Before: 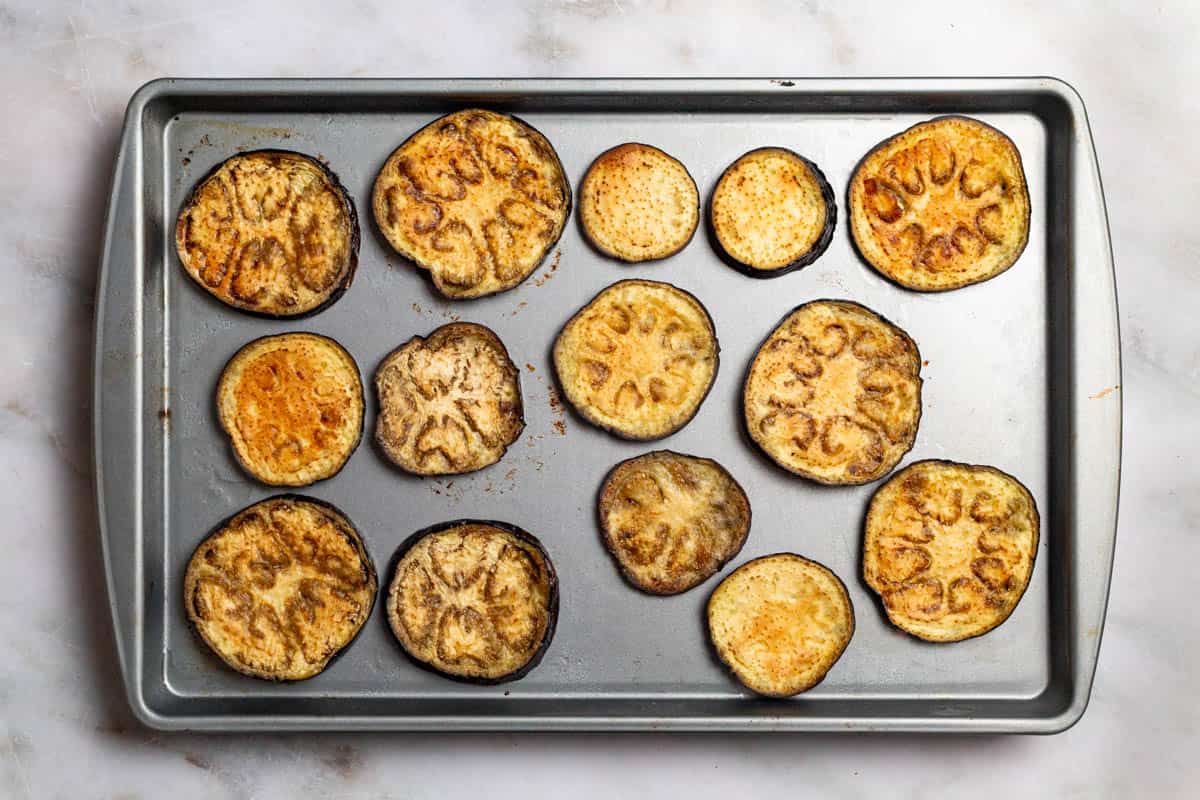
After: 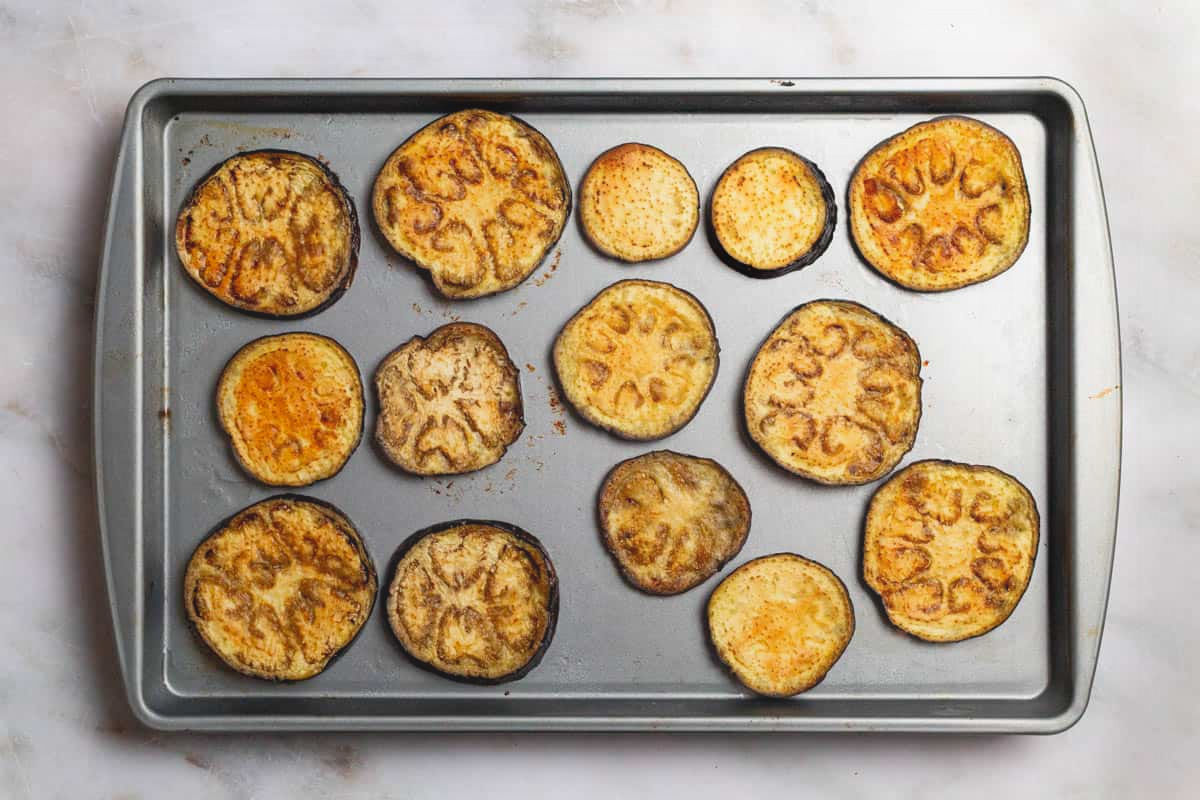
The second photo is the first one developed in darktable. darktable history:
contrast equalizer: octaves 7, y [[0.46, 0.454, 0.451, 0.451, 0.455, 0.46], [0.5 ×6], [0.5 ×6], [0 ×6], [0 ×6]]
